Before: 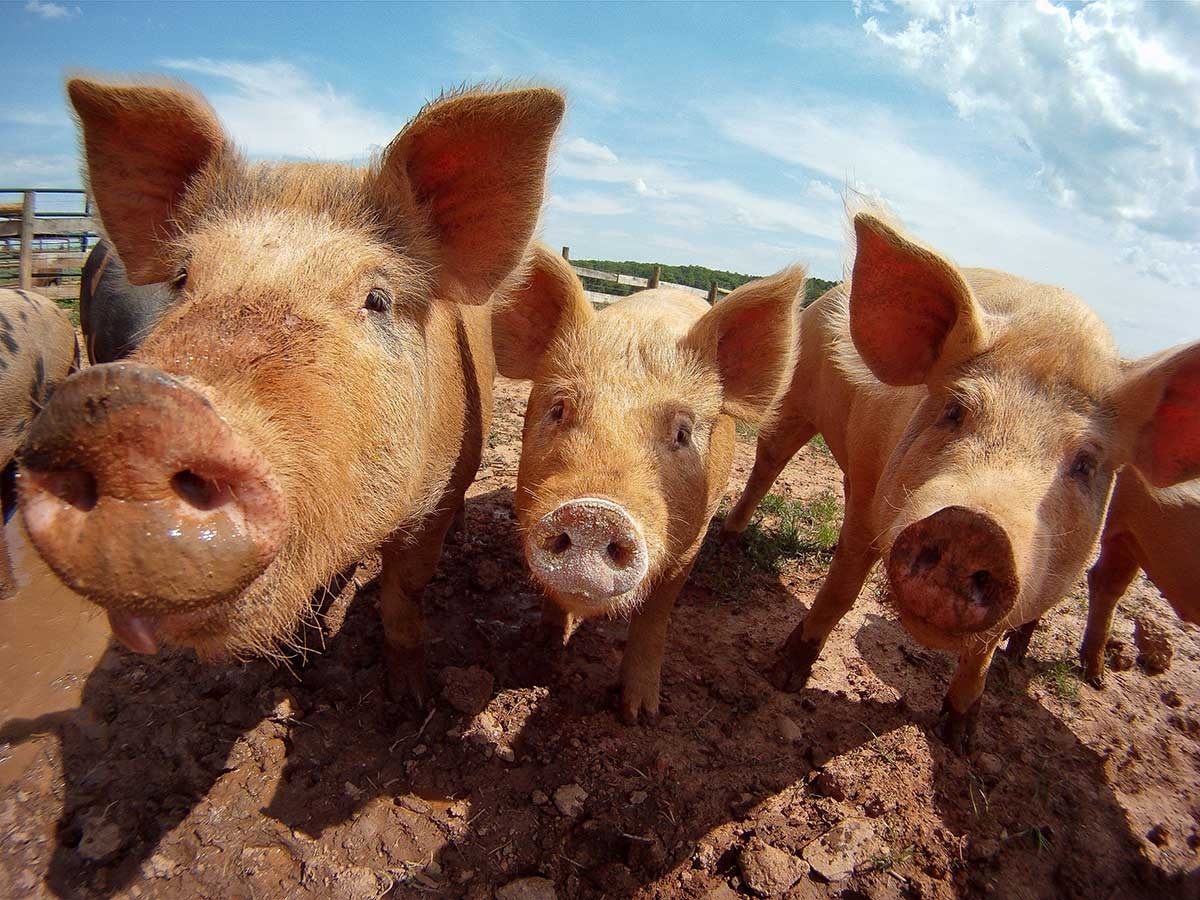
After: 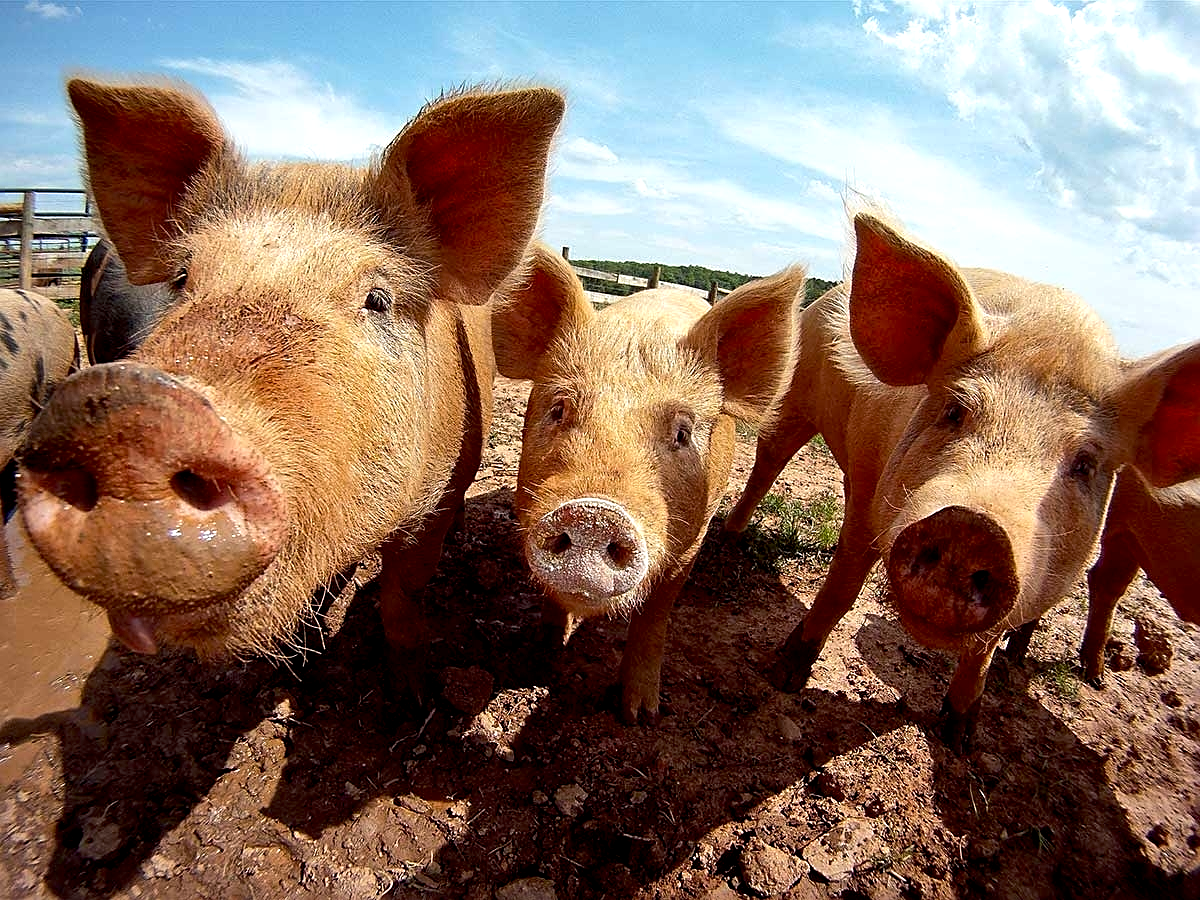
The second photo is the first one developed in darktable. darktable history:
exposure: black level correction 0.011, compensate highlight preservation false
tone equalizer: -8 EV -0.417 EV, -7 EV -0.389 EV, -6 EV -0.333 EV, -5 EV -0.222 EV, -3 EV 0.222 EV, -2 EV 0.333 EV, -1 EV 0.389 EV, +0 EV 0.417 EV, edges refinement/feathering 500, mask exposure compensation -1.57 EV, preserve details no
sharpen: on, module defaults
